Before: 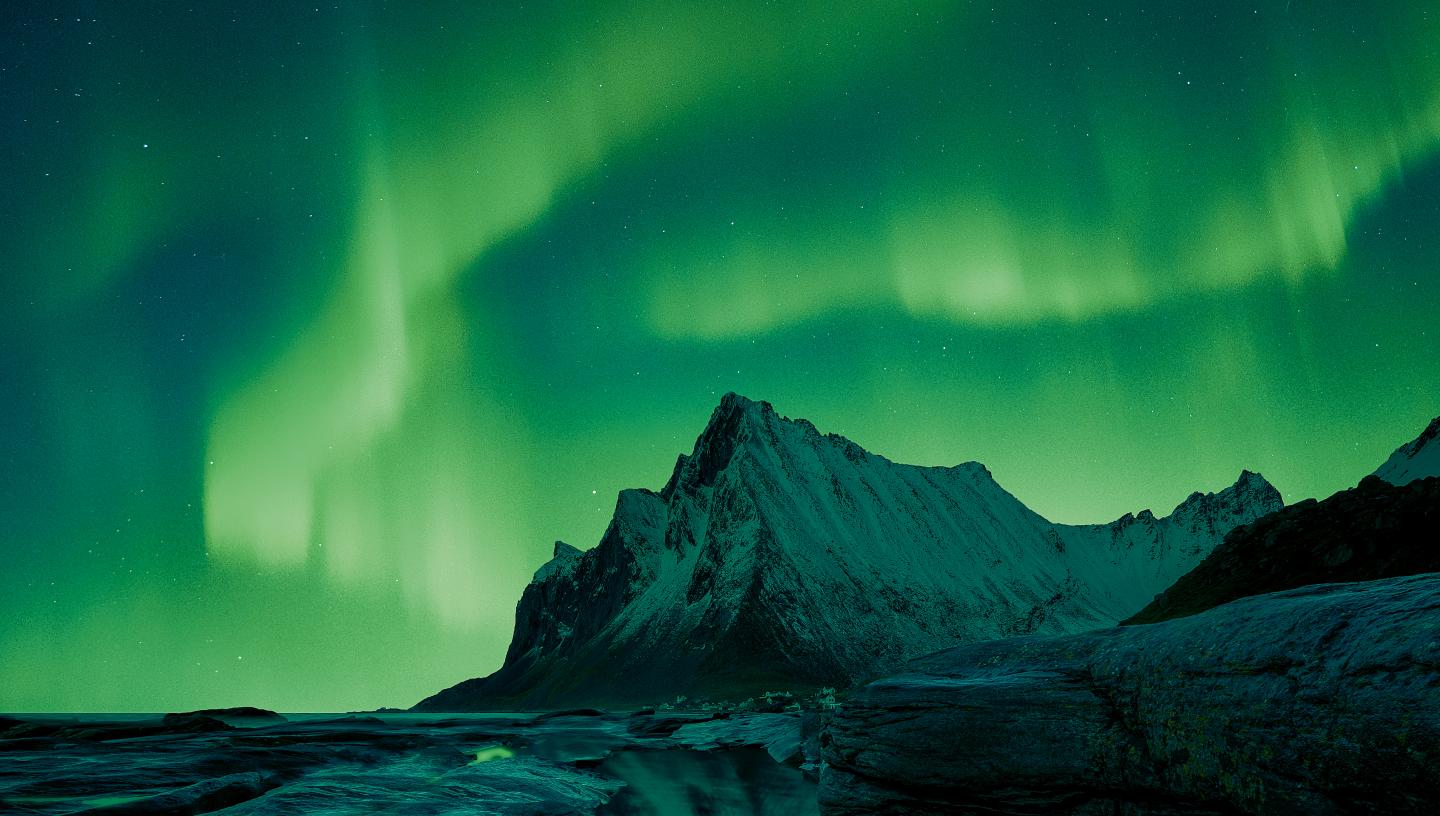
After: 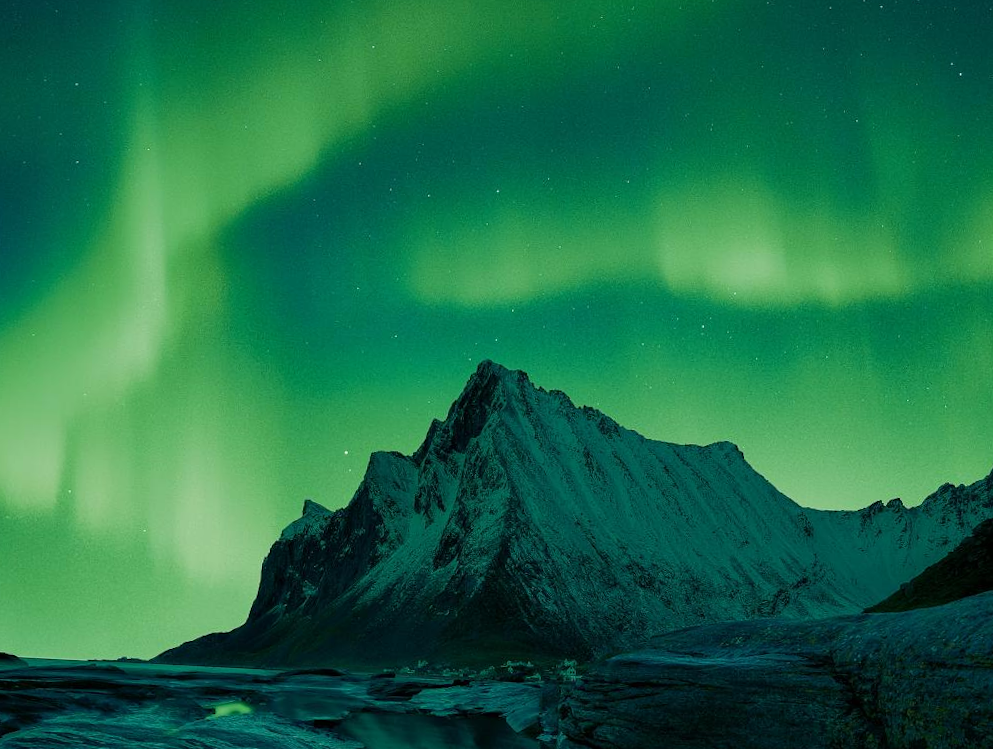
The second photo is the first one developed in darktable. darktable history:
crop and rotate: angle -2.92°, left 14.076%, top 0.017%, right 10.82%, bottom 0.032%
